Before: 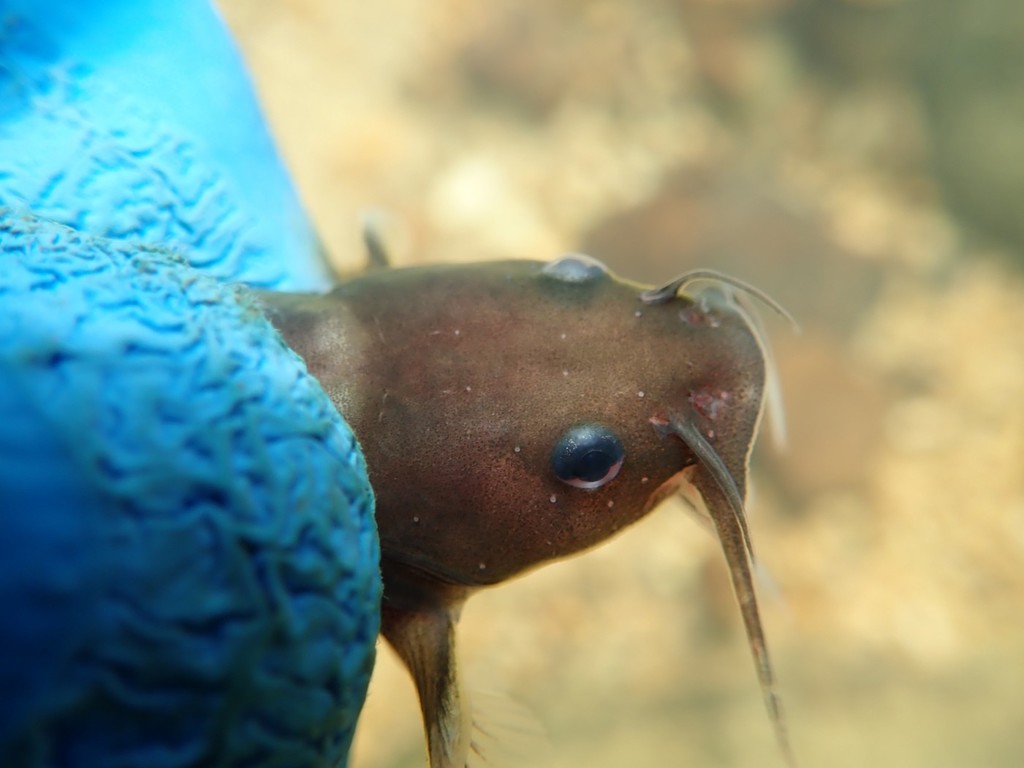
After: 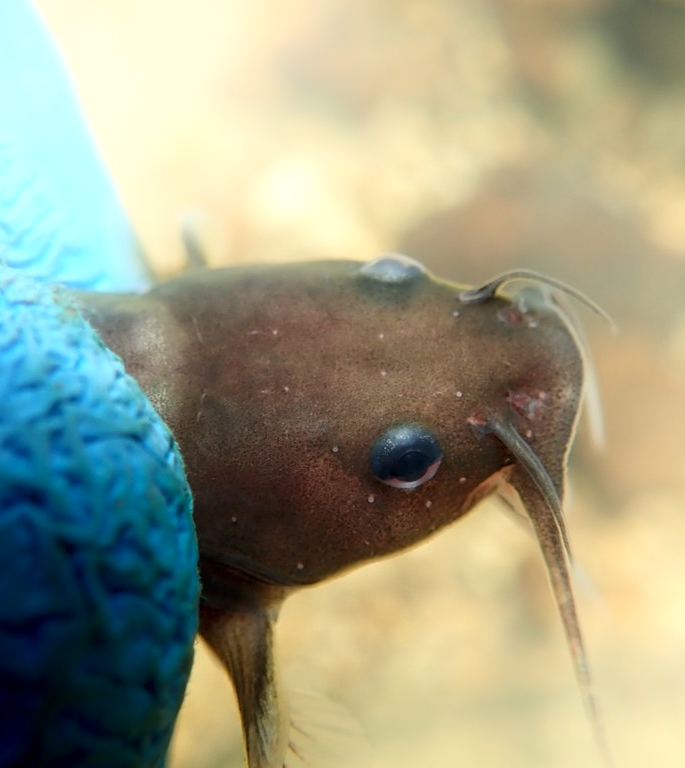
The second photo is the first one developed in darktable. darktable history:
crop and rotate: left 17.804%, right 15.223%
shadows and highlights: shadows -89.42, highlights 91.38, soften with gaussian
local contrast: highlights 104%, shadows 101%, detail 131%, midtone range 0.2
